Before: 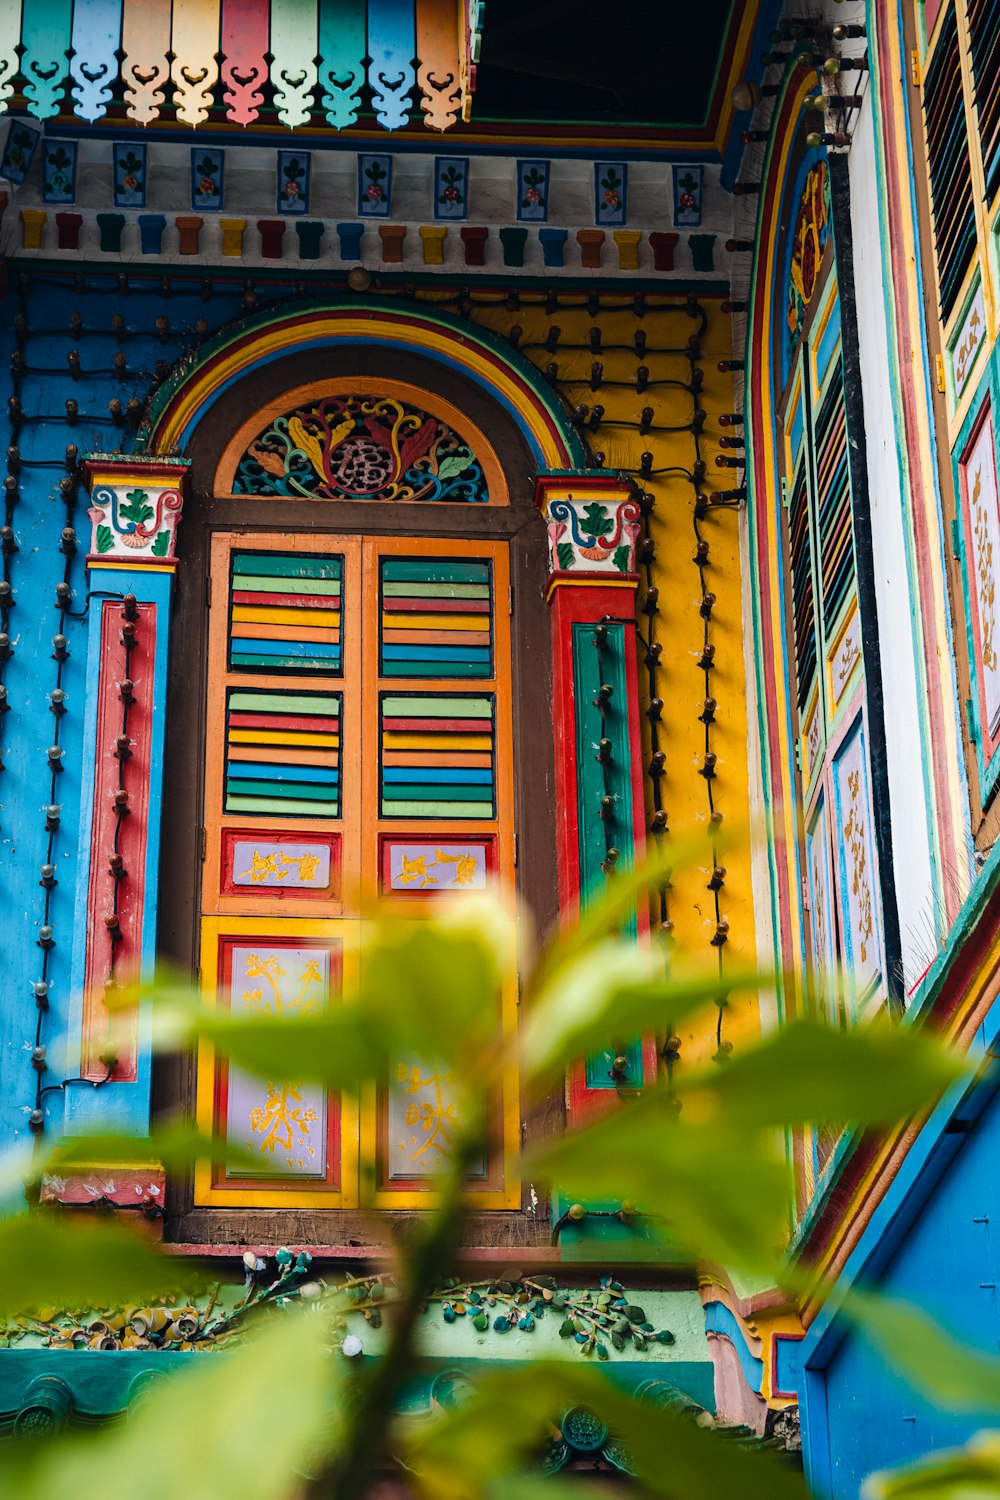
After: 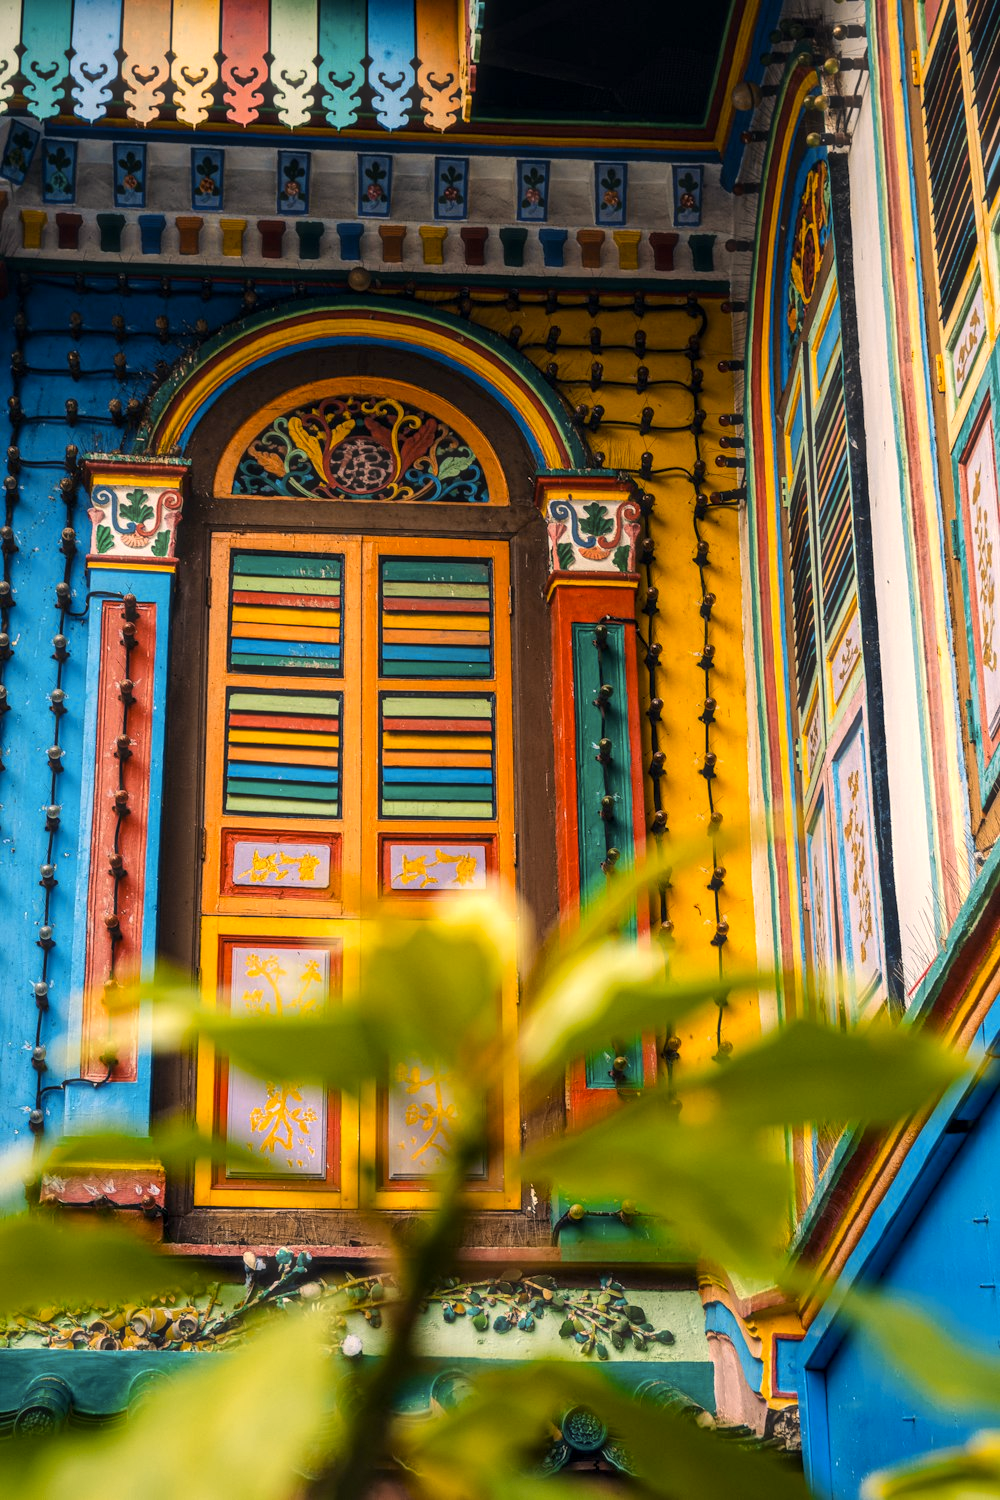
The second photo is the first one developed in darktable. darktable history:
haze removal: strength -0.1, adaptive false
white balance: red 1.127, blue 0.943
color contrast: green-magenta contrast 0.85, blue-yellow contrast 1.25, unbound 0
local contrast: on, module defaults
